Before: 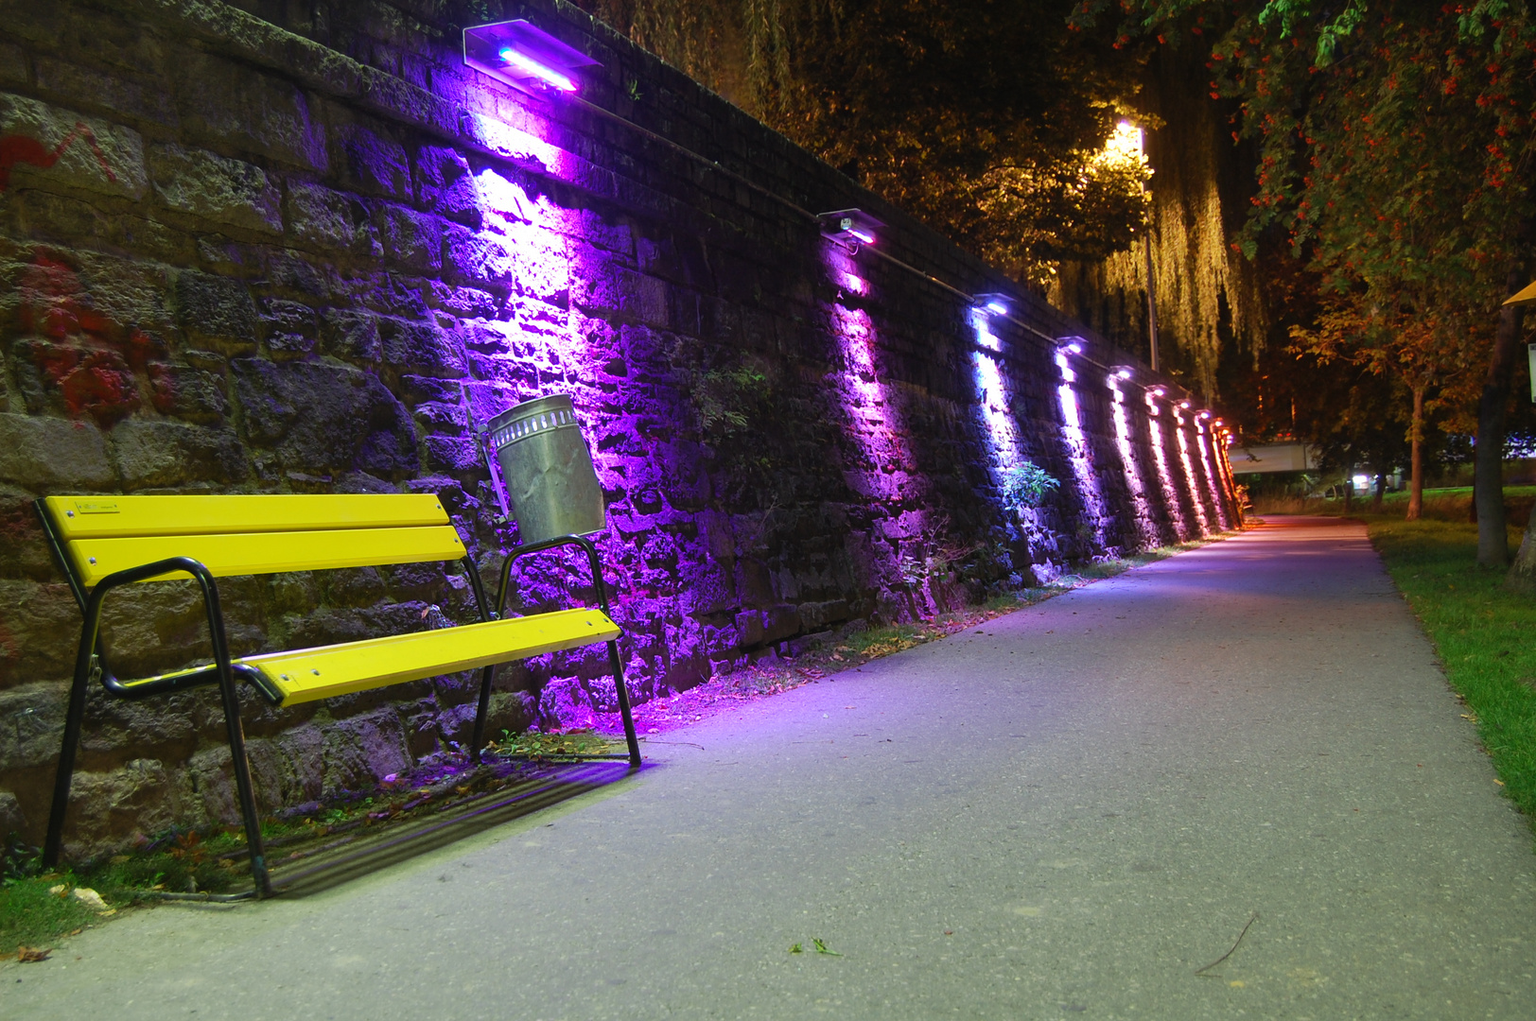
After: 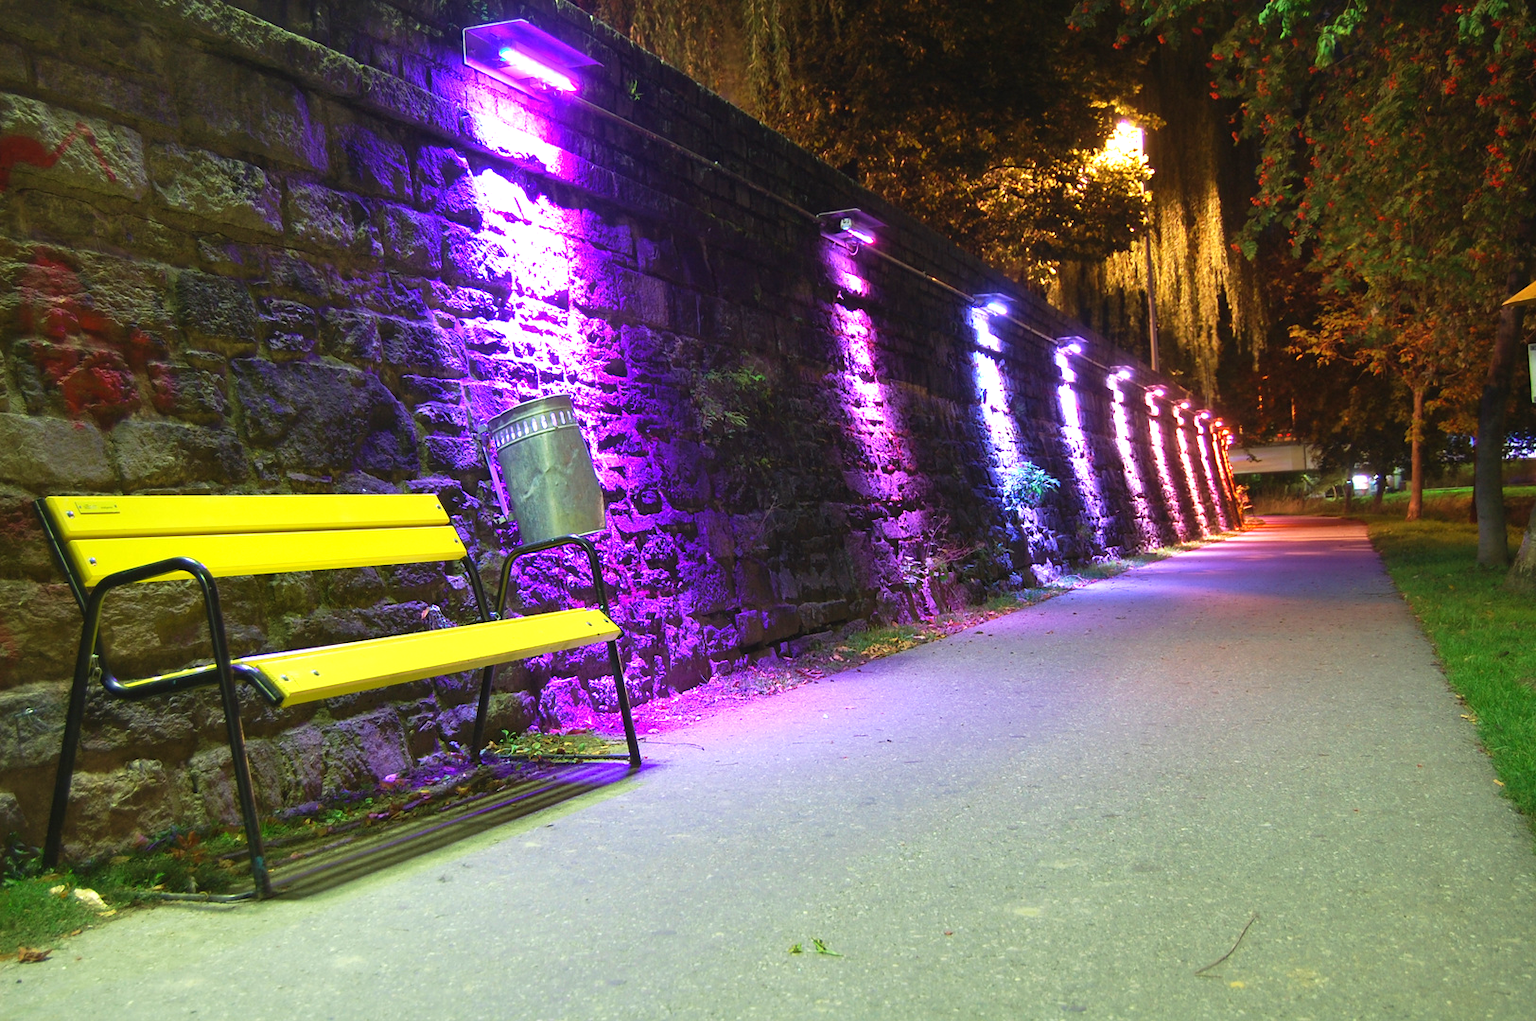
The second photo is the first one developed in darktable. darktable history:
exposure: black level correction 0, exposure 0.7 EV, compensate highlight preservation false
velvia: on, module defaults
